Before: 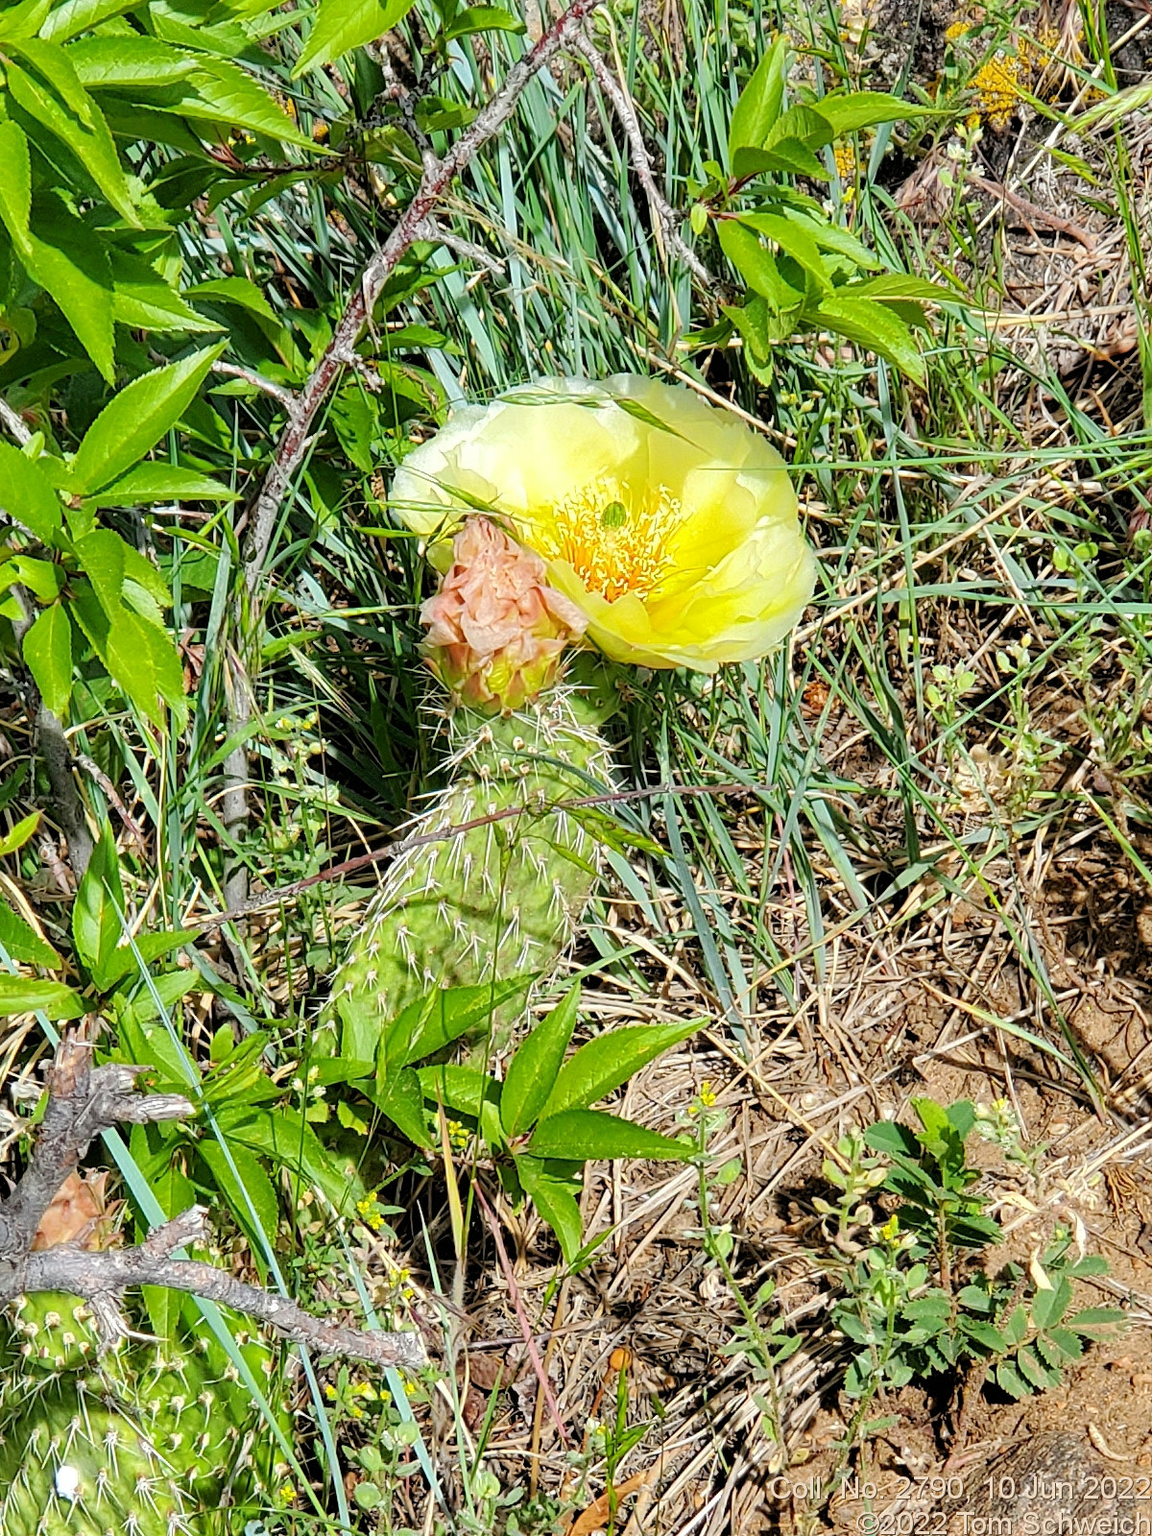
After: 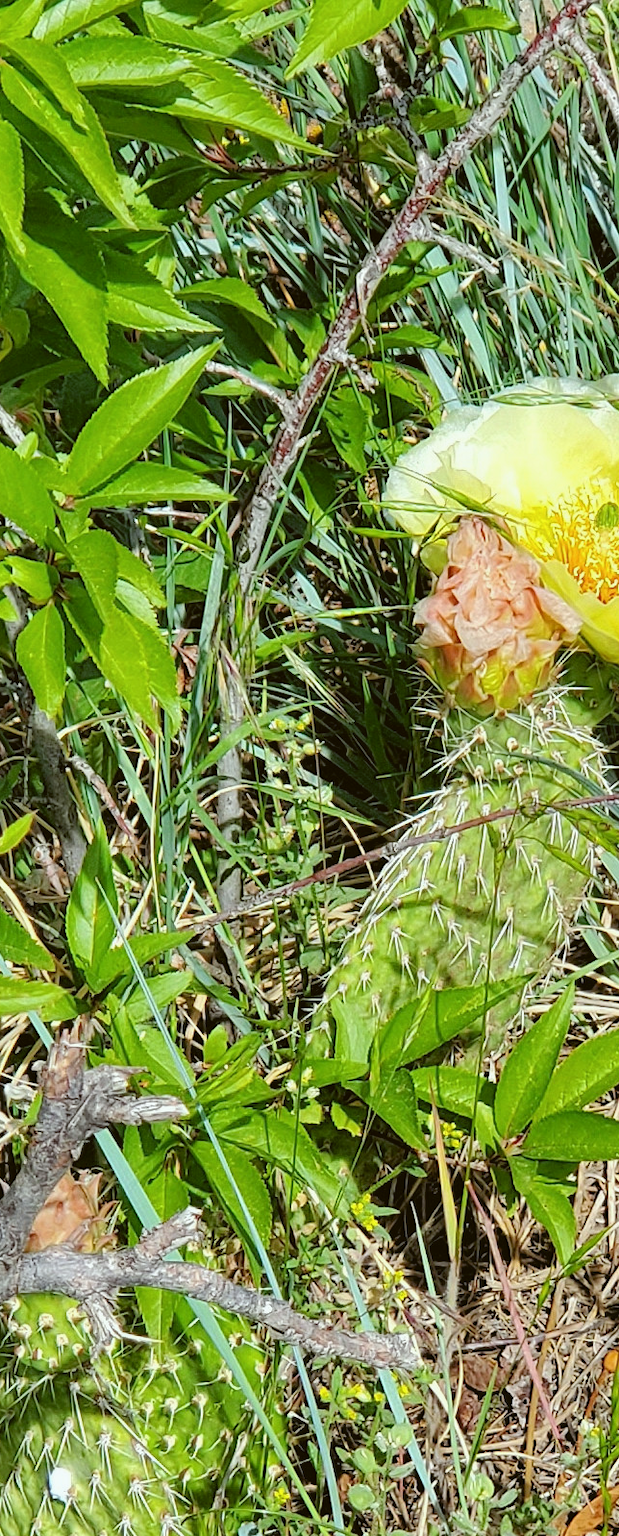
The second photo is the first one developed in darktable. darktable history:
color balance: lift [1.004, 1.002, 1.002, 0.998], gamma [1, 1.007, 1.002, 0.993], gain [1, 0.977, 1.013, 1.023], contrast -3.64%
crop: left 0.587%, right 45.588%, bottom 0.086%
